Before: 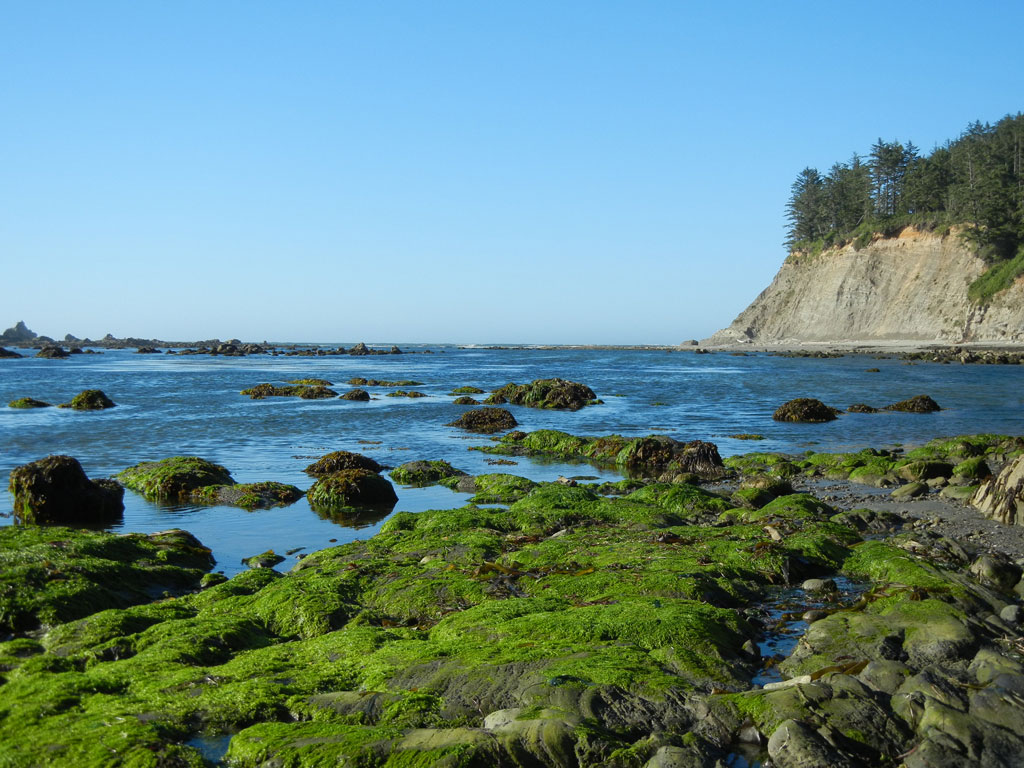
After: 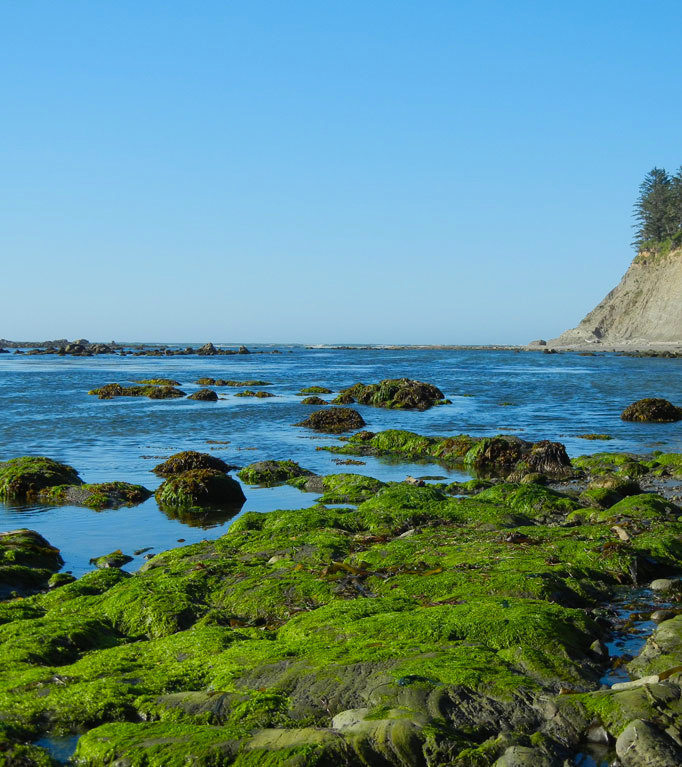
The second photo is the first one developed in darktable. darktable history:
crop and rotate: left 14.937%, right 18.431%
color balance rgb: power › hue 169.91°, perceptual saturation grading › global saturation 4.945%, global vibrance 20%
tone equalizer: -8 EV -0.002 EV, -7 EV 0.004 EV, -6 EV -0.026 EV, -5 EV 0.013 EV, -4 EV -0.019 EV, -3 EV 0.033 EV, -2 EV -0.06 EV, -1 EV -0.316 EV, +0 EV -0.563 EV, edges refinement/feathering 500, mask exposure compensation -1.57 EV, preserve details no
